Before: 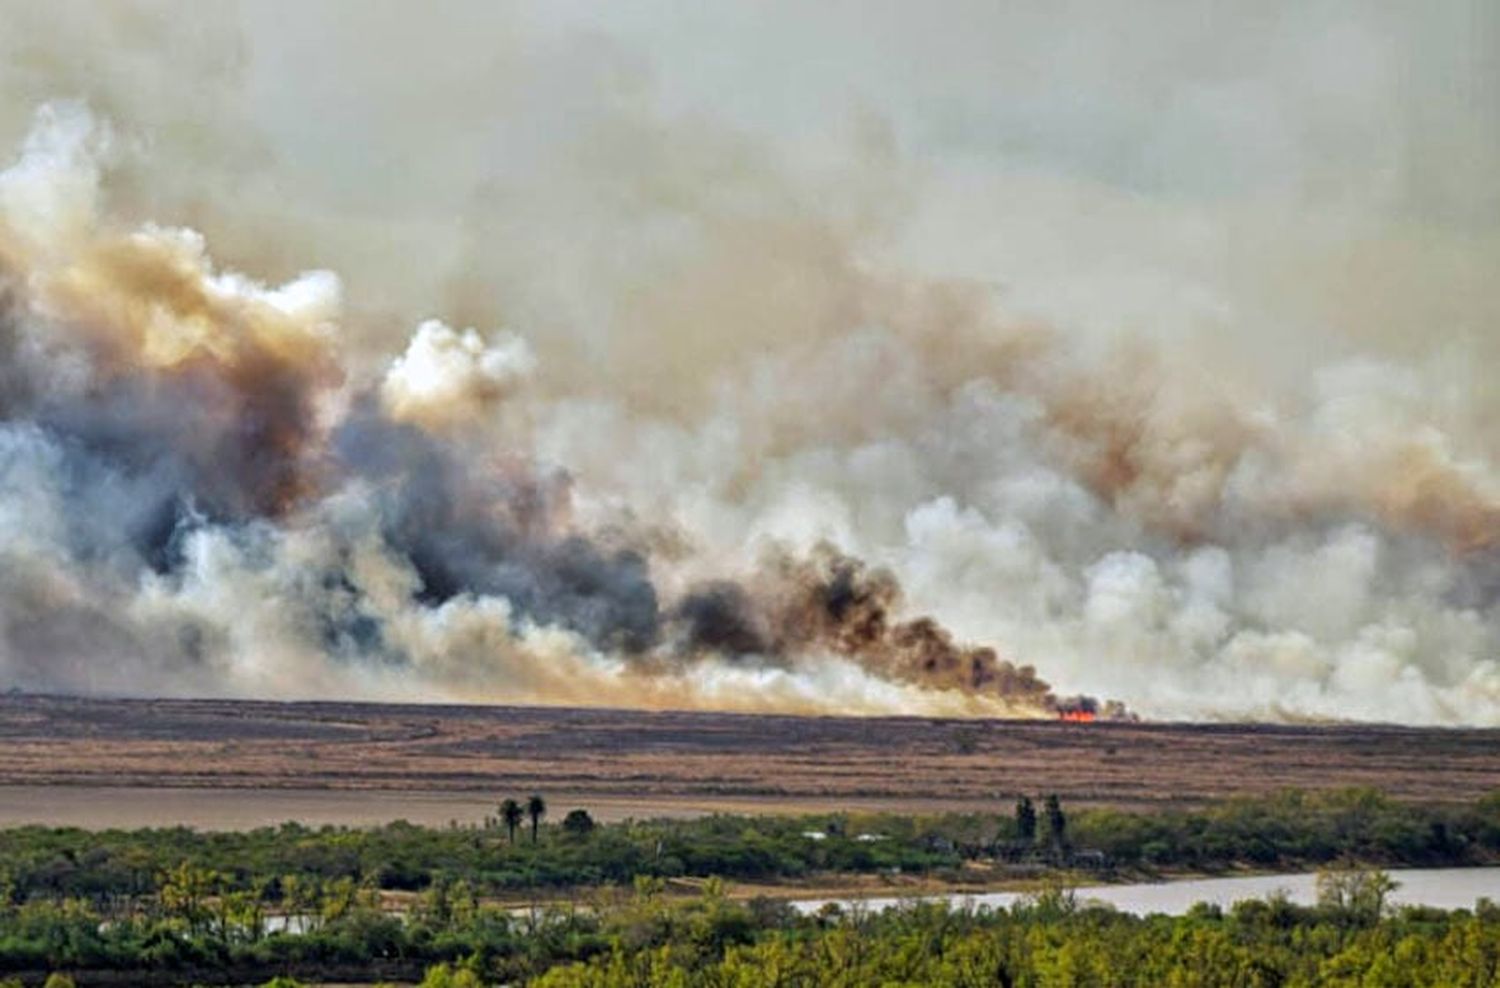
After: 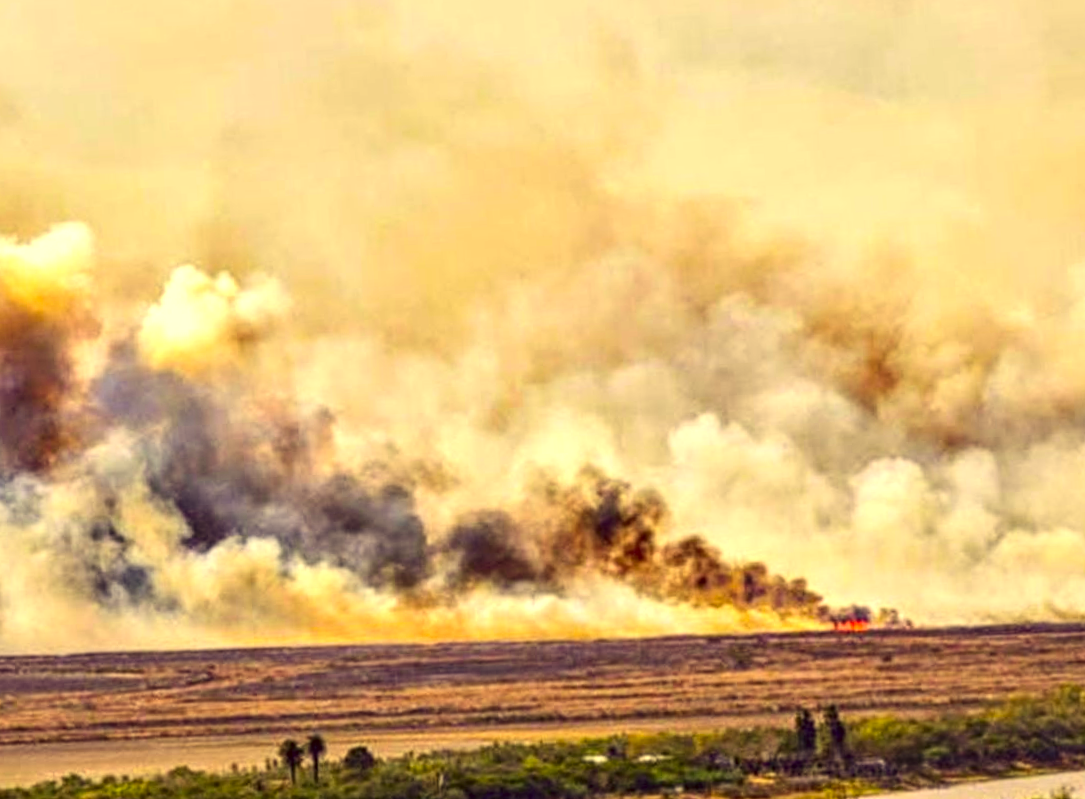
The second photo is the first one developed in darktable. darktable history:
contrast brightness saturation: contrast 0.18, saturation 0.3
local contrast: highlights 0%, shadows 0%, detail 133%
crop and rotate: left 17.046%, top 10.659%, right 12.989%, bottom 14.553%
white balance: red 0.978, blue 0.999
exposure: exposure 0.566 EV, compensate highlight preservation false
rotate and perspective: rotation -3.18°, automatic cropping off
color correction: highlights a* 10.12, highlights b* 39.04, shadows a* 14.62, shadows b* 3.37
